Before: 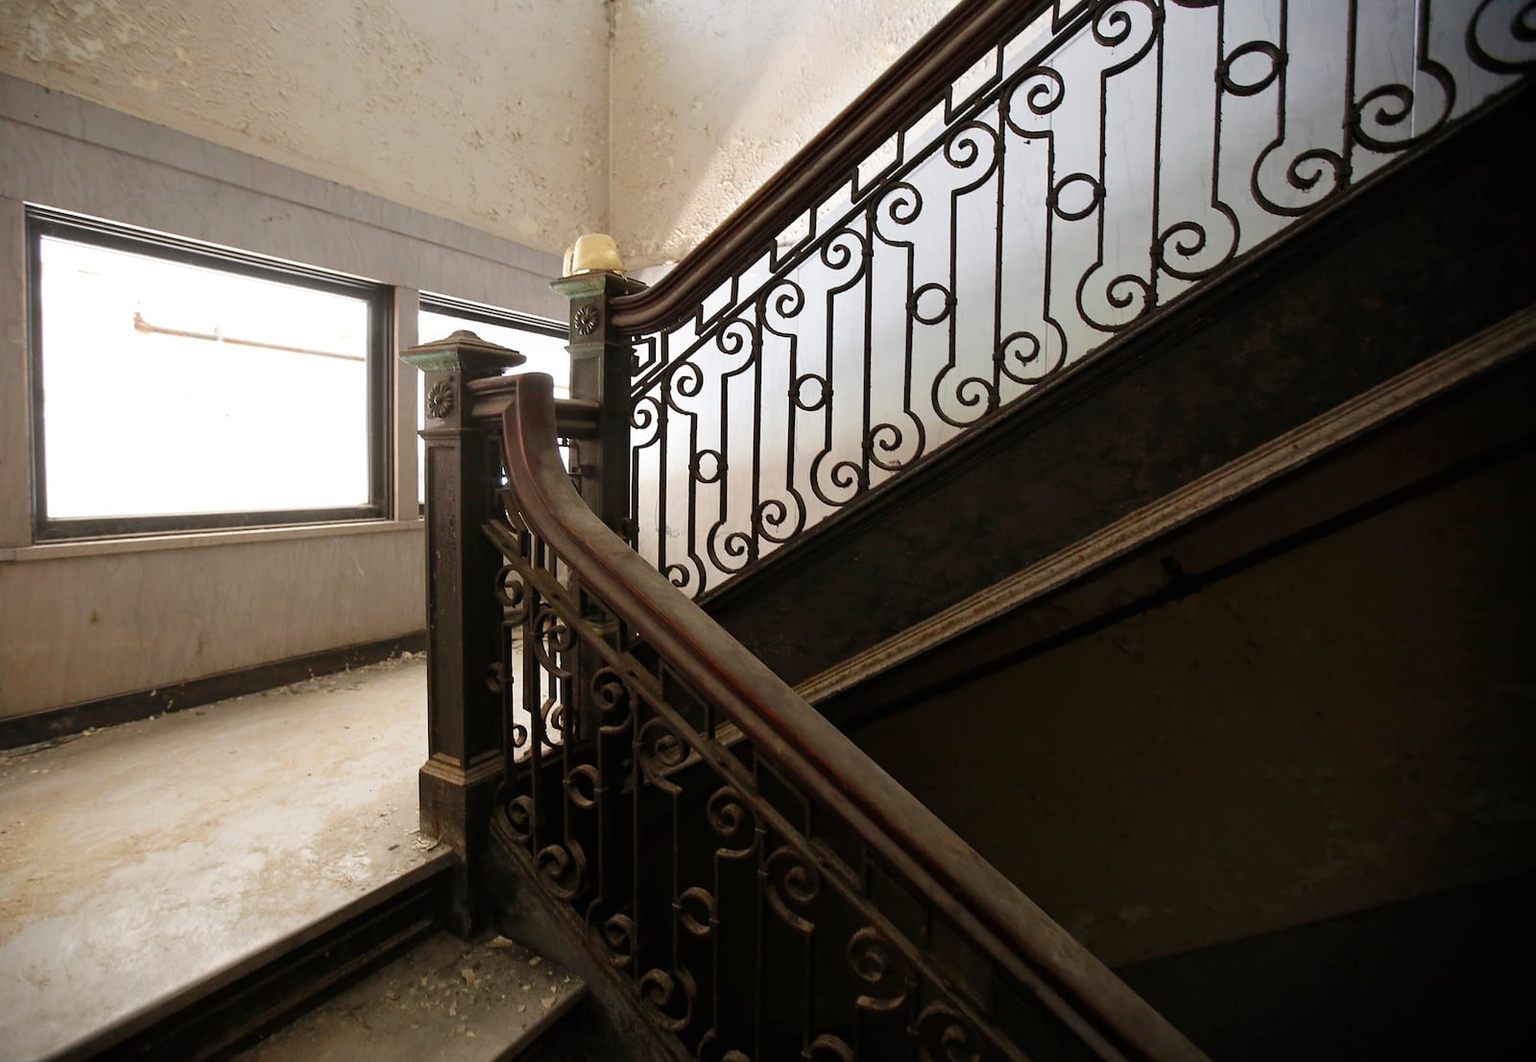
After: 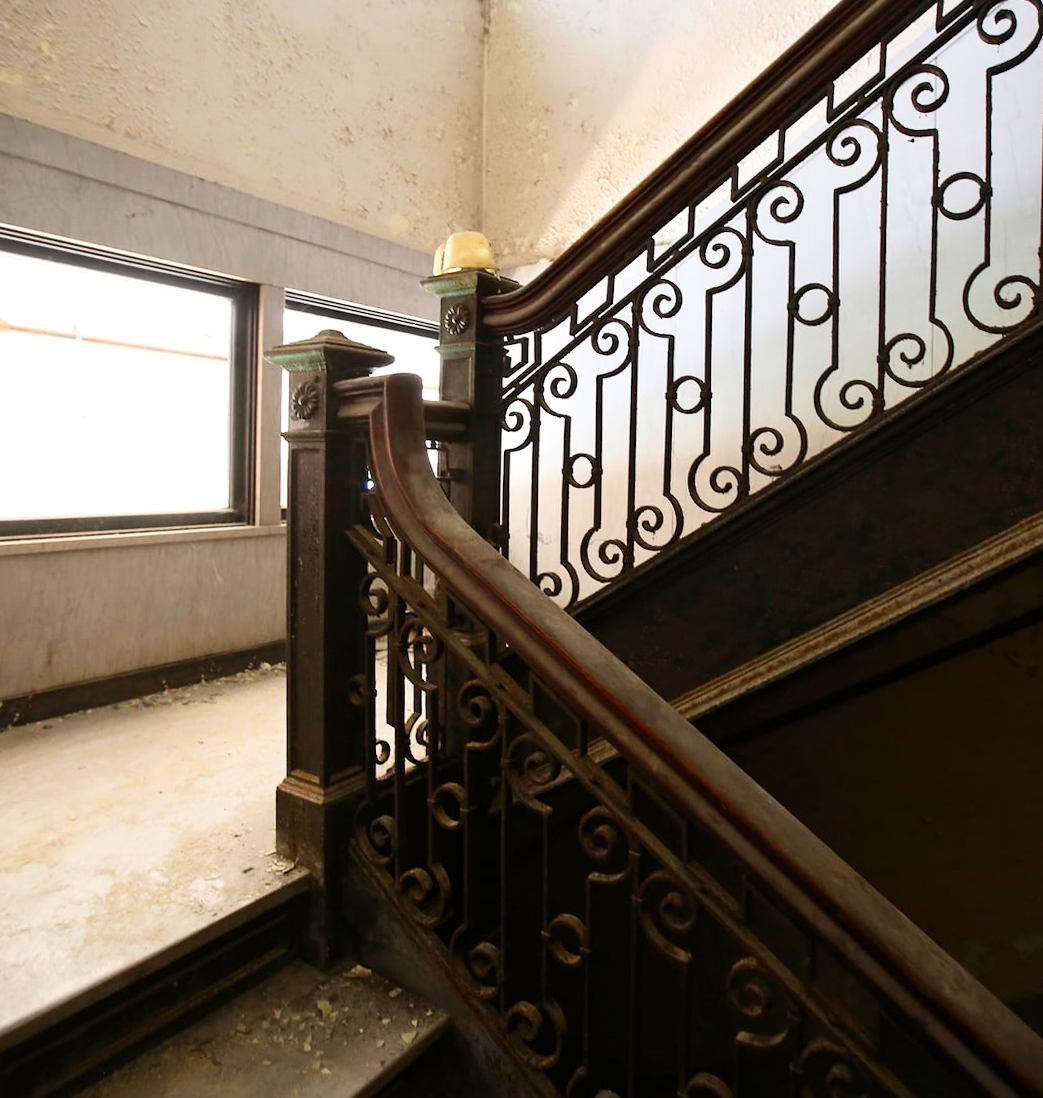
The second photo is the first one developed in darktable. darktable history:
crop and rotate: left 8.786%, right 24.548%
rotate and perspective: rotation 0.226°, lens shift (vertical) -0.042, crop left 0.023, crop right 0.982, crop top 0.006, crop bottom 0.994
contrast brightness saturation: contrast 0.23, brightness 0.1, saturation 0.29
